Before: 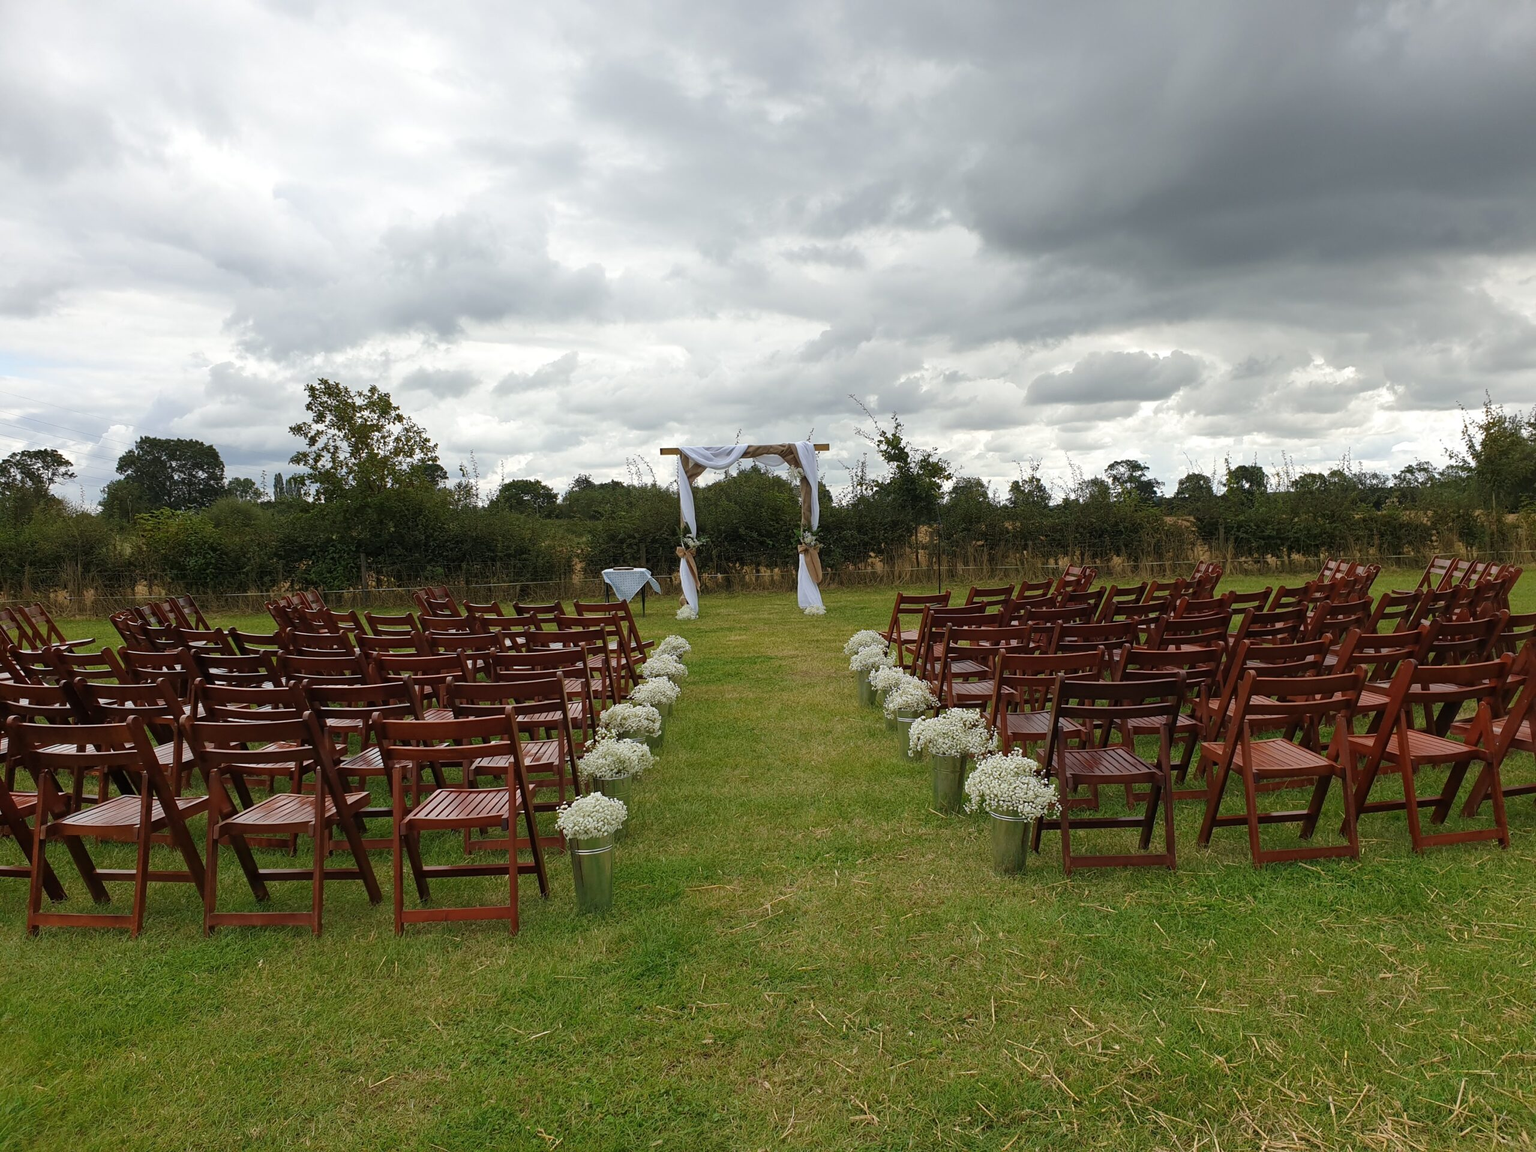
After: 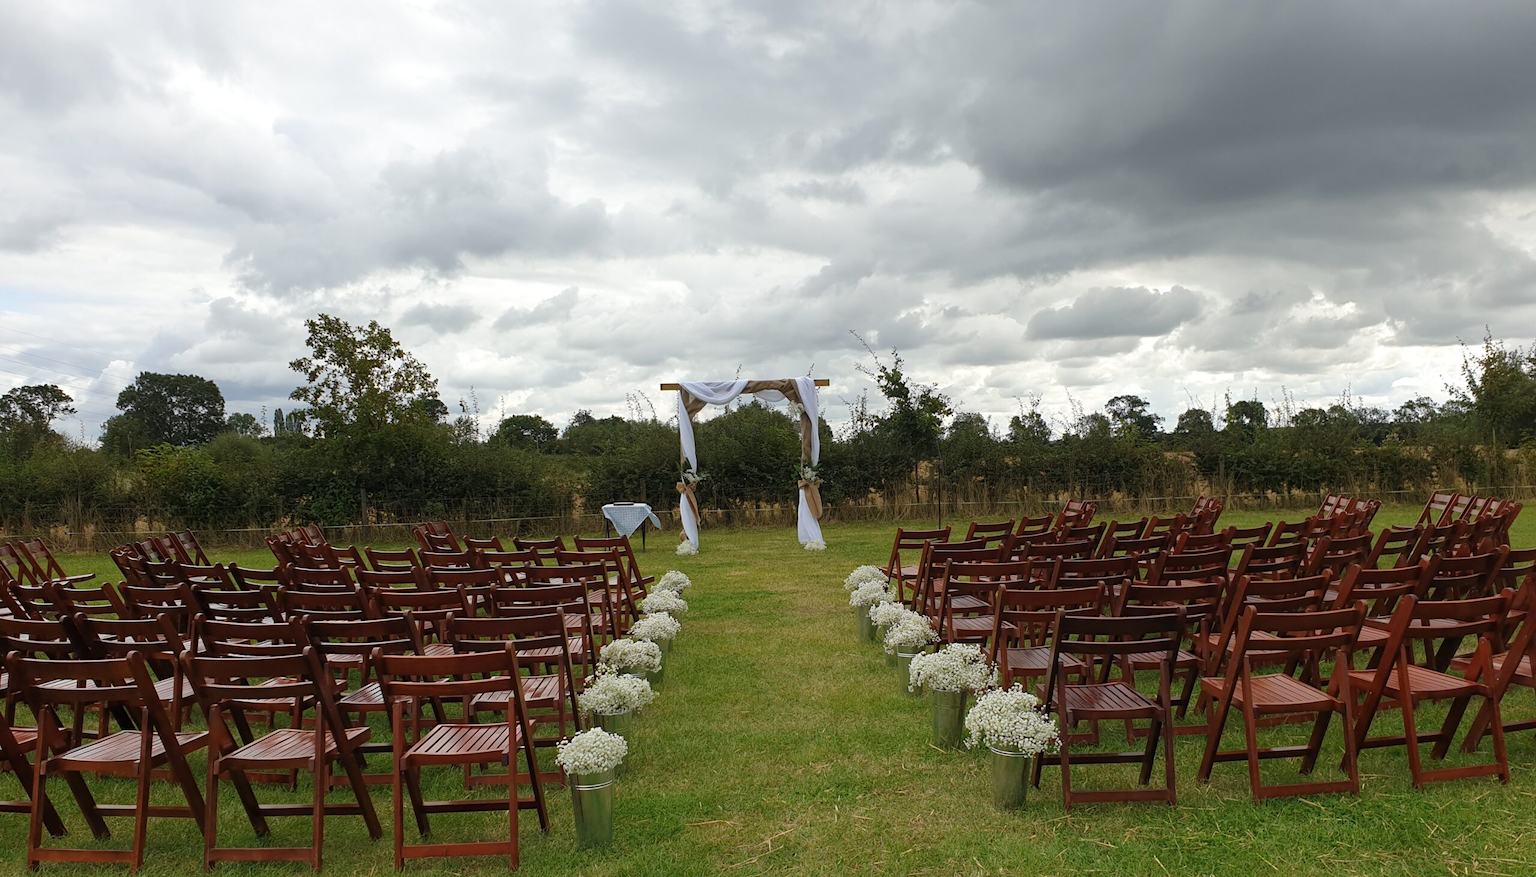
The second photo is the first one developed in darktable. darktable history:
crop: top 5.652%, bottom 18.187%
